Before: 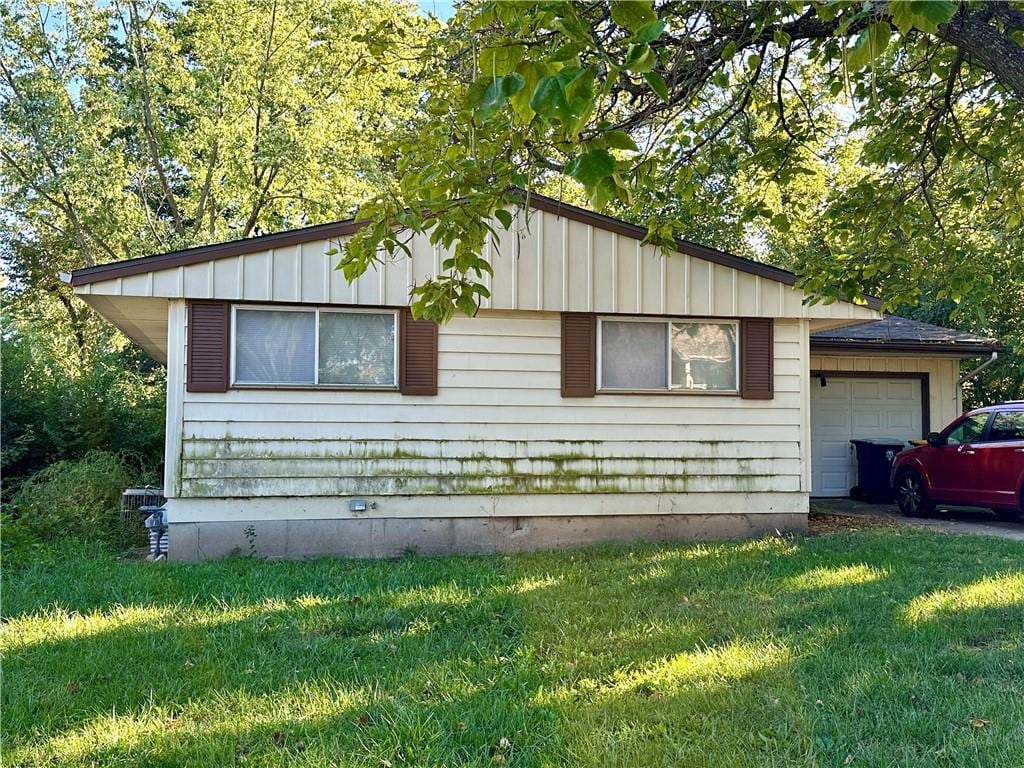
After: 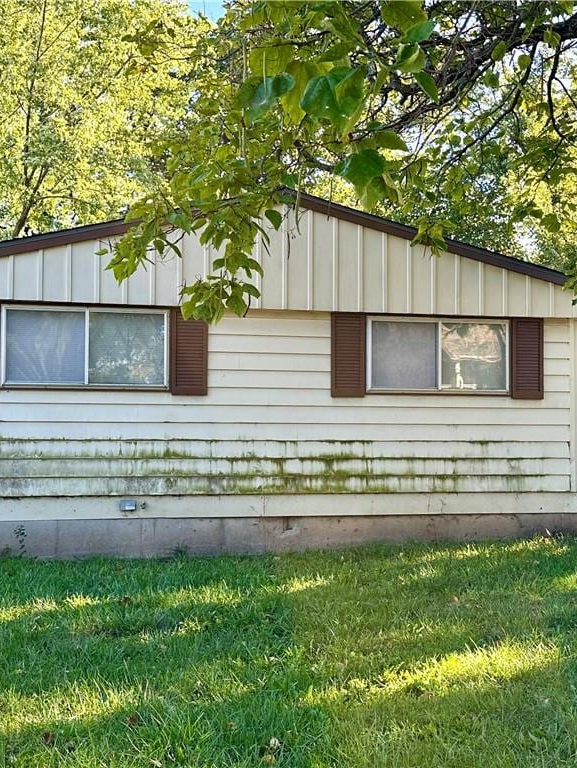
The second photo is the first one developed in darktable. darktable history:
crop and rotate: left 22.518%, right 21.066%
